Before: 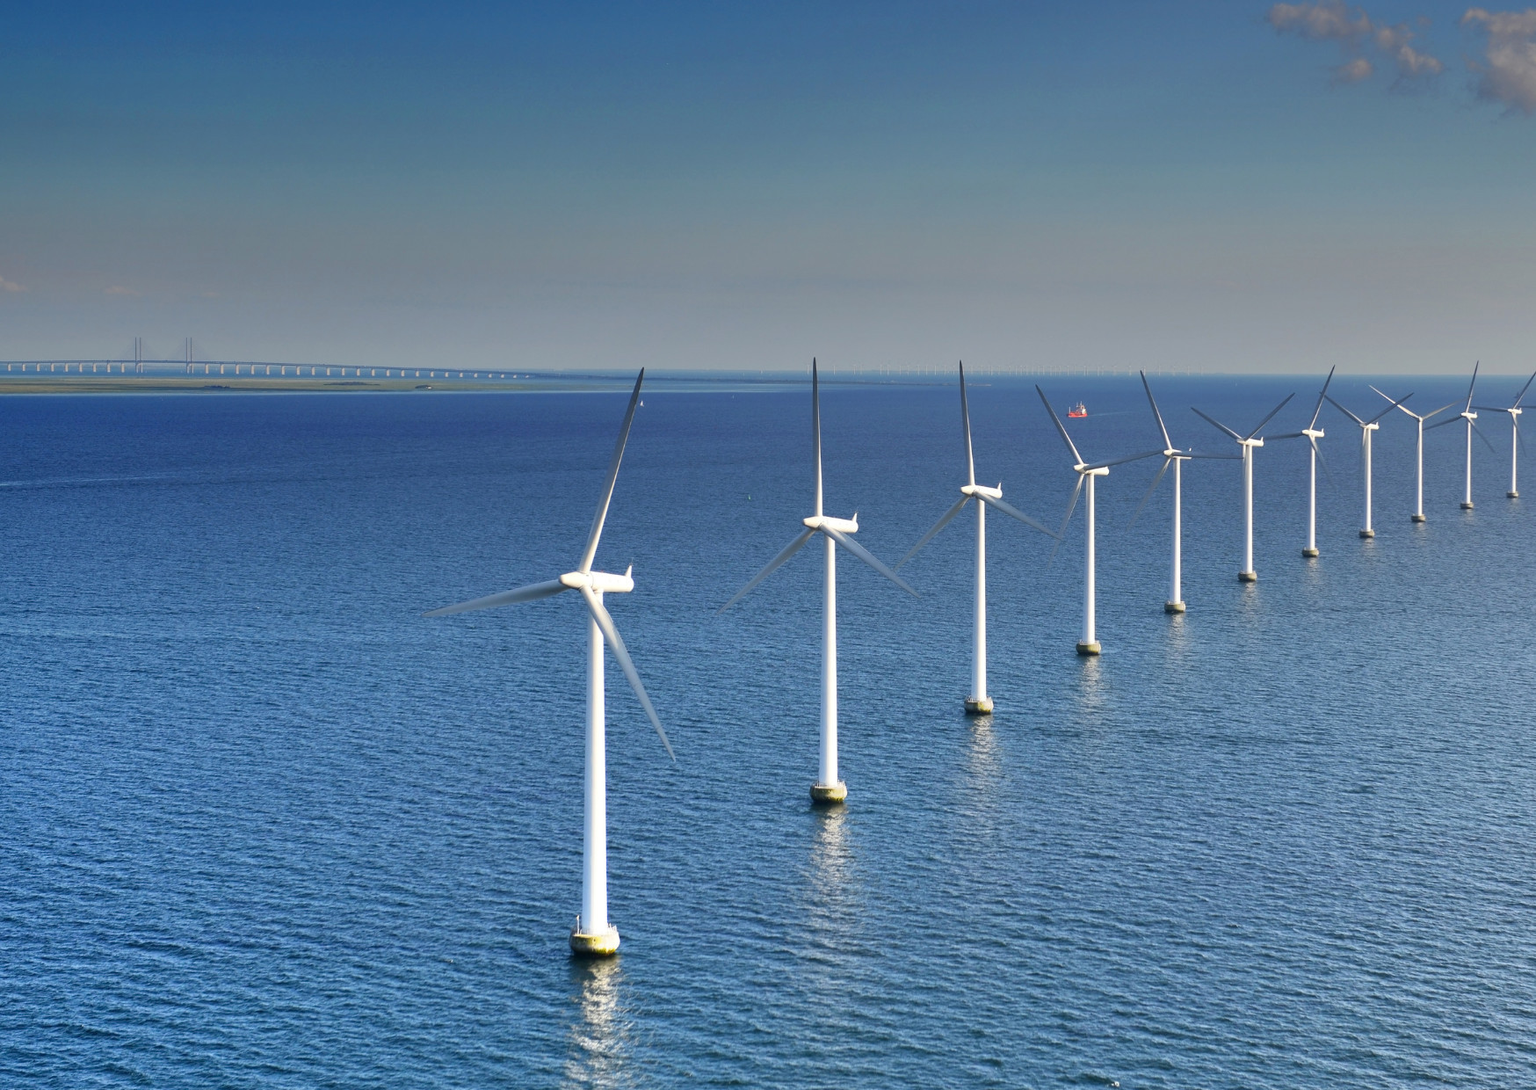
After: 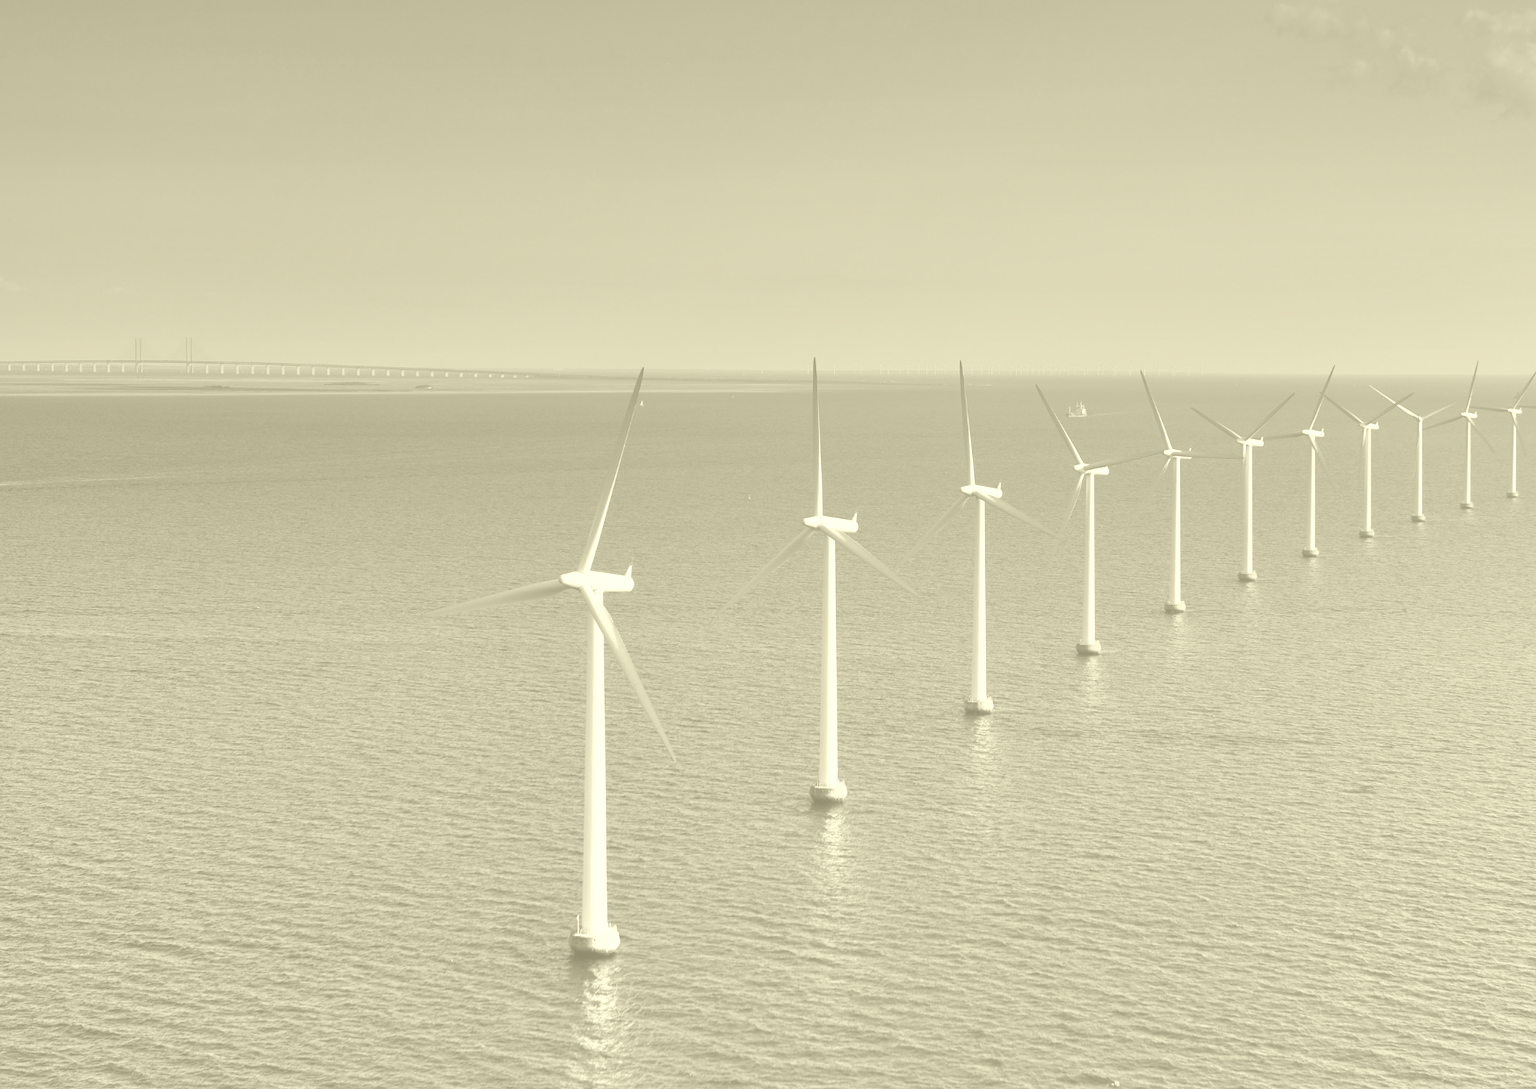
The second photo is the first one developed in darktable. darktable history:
exposure: exposure -0.05 EV
colorize: hue 43.2°, saturation 40%, version 1
